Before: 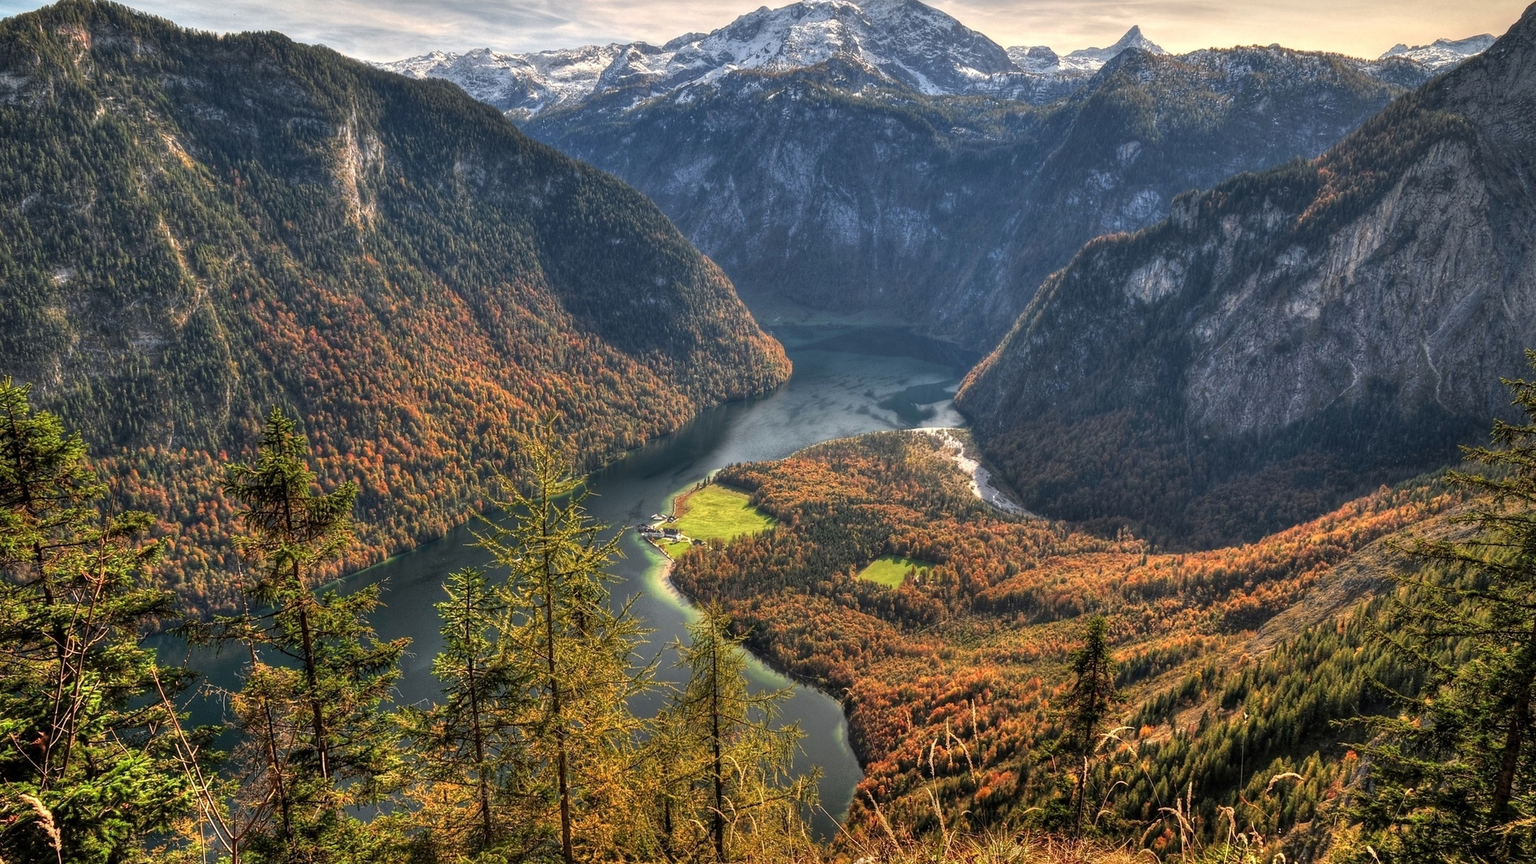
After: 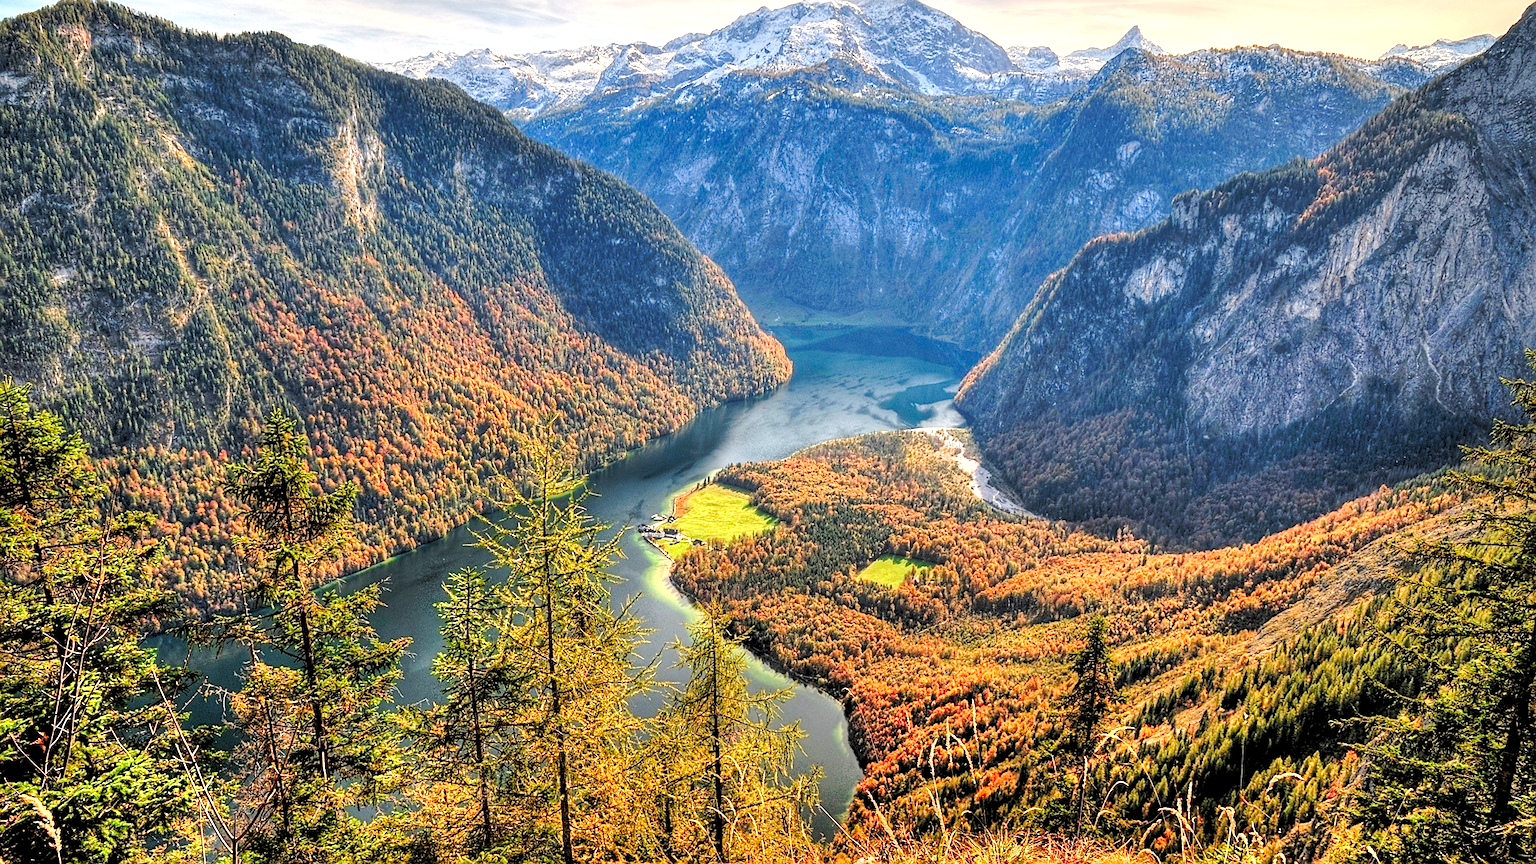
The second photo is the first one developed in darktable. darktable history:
base curve: curves: ch0 [(0, 0) (0.073, 0.04) (0.157, 0.139) (0.492, 0.492) (0.758, 0.758) (1, 1)], preserve colors none
tone equalizer: -7 EV 0.119 EV
exposure: exposure 0.495 EV, compensate exposure bias true, compensate highlight preservation false
sharpen: on, module defaults
levels: levels [0.072, 0.414, 0.976]
